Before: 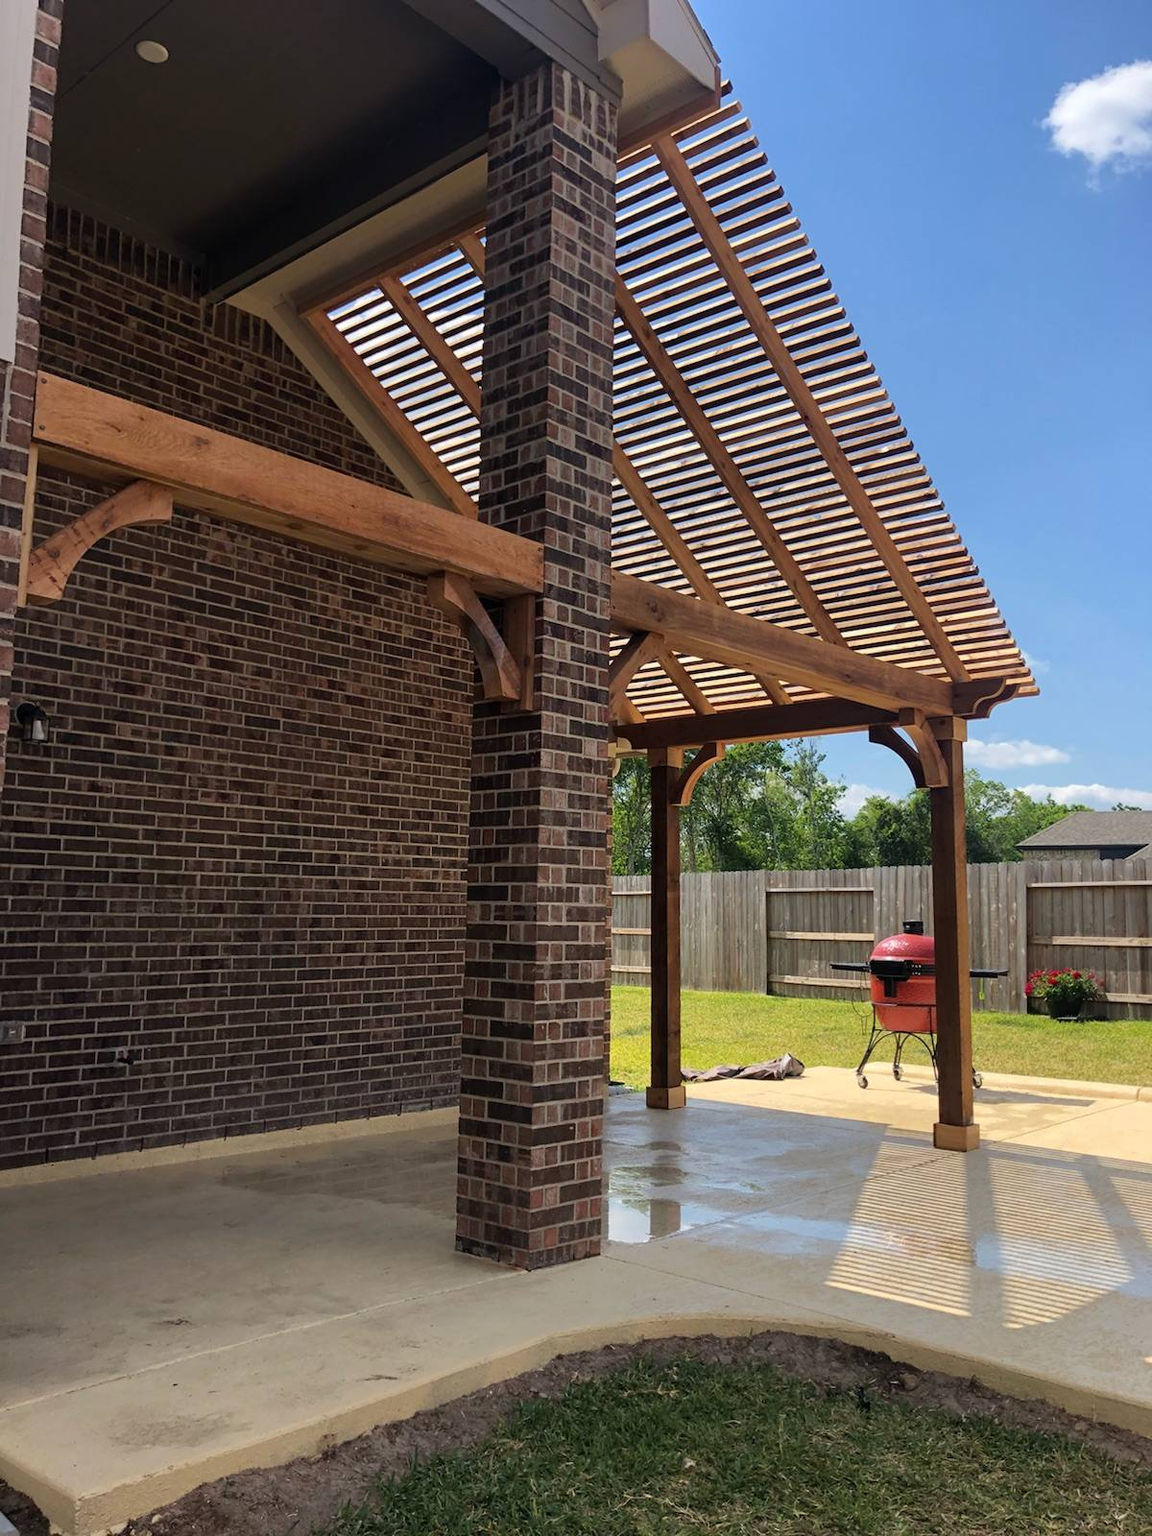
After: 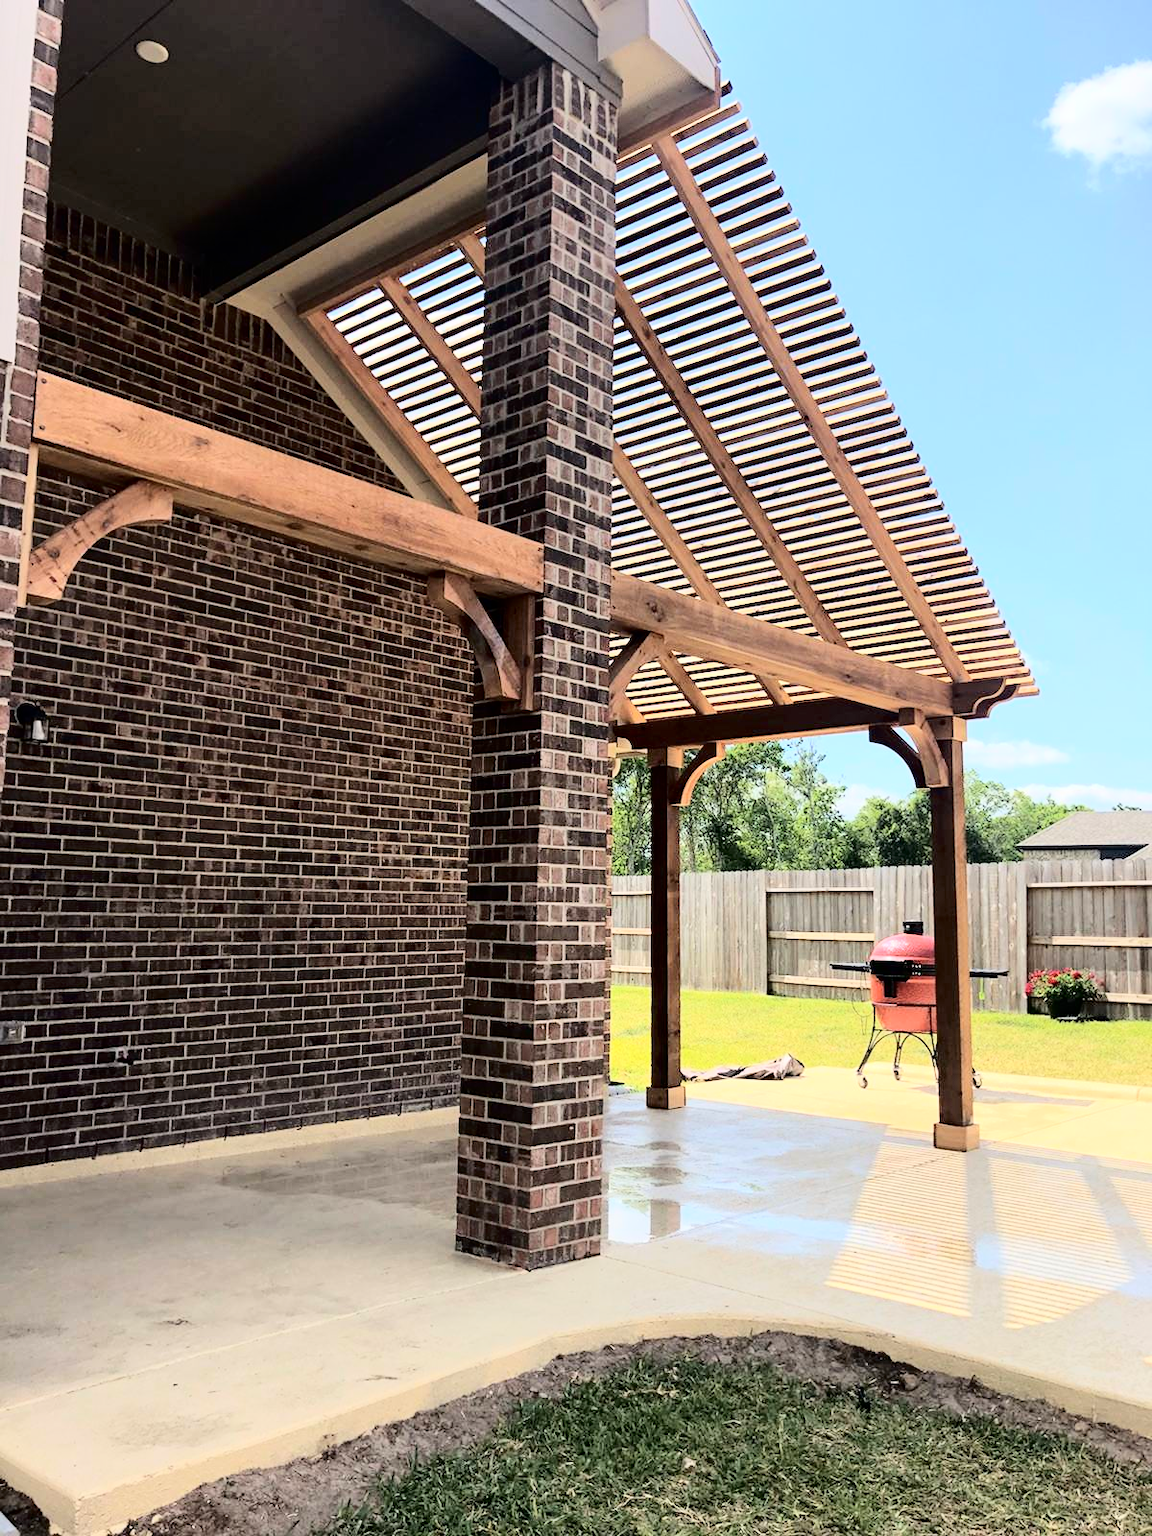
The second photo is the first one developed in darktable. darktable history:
contrast brightness saturation: contrast 0.026, brightness 0.066, saturation 0.131
tone curve: curves: ch0 [(0, 0) (0.004, 0) (0.133, 0.071) (0.325, 0.456) (0.832, 0.957) (1, 1)], color space Lab, independent channels, preserve colors none
